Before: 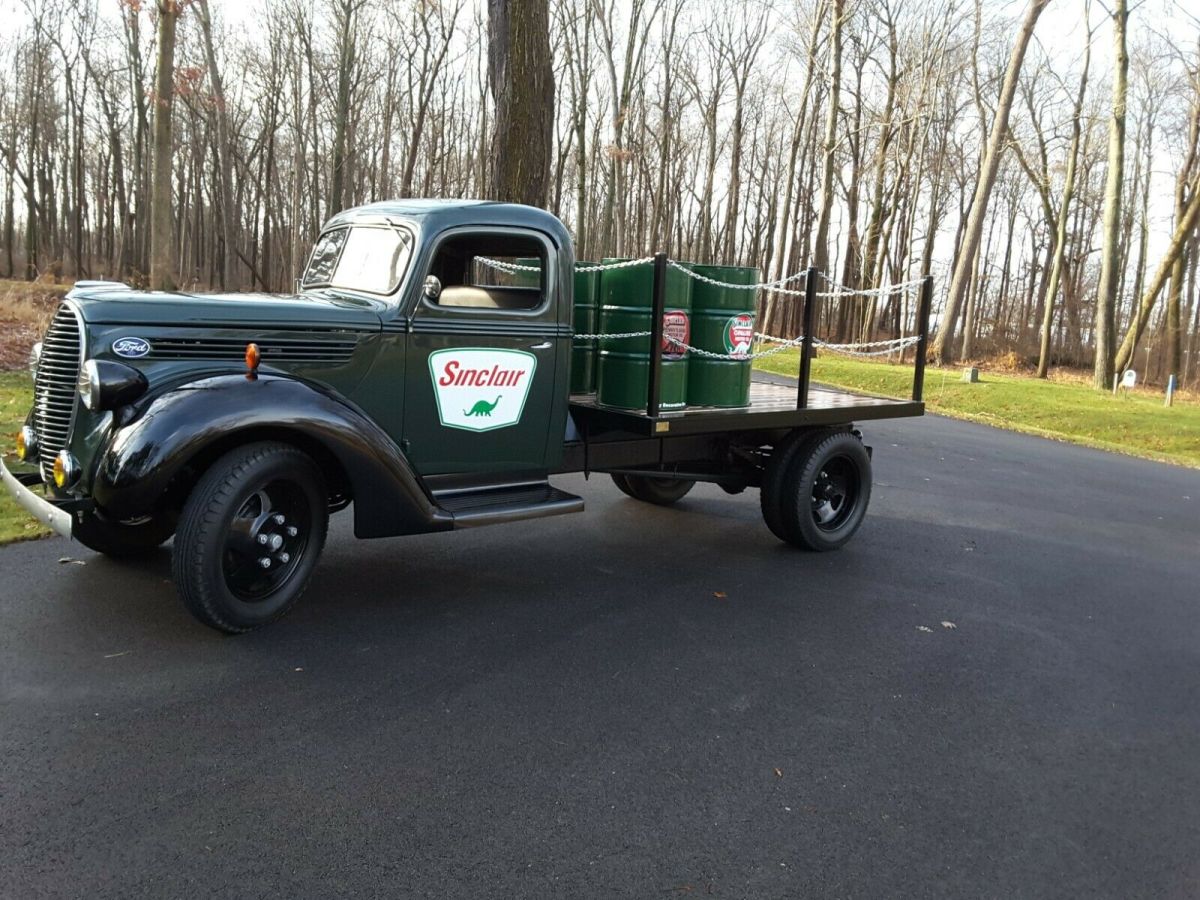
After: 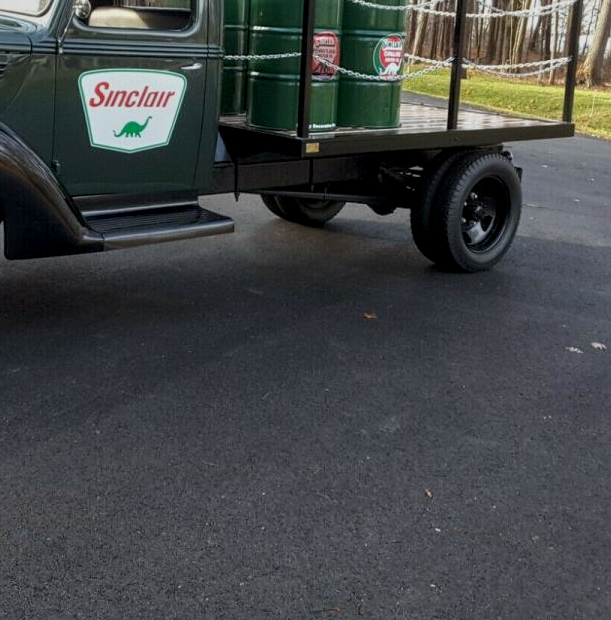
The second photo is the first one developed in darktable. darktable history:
tone equalizer: -8 EV -0.001 EV, -7 EV 0.004 EV, -6 EV -0.012 EV, -5 EV 0.02 EV, -4 EV -0.025 EV, -3 EV 0.02 EV, -2 EV -0.06 EV, -1 EV -0.269 EV, +0 EV -0.571 EV
crop and rotate: left 29.235%, top 31.103%, right 19.835%
local contrast: highlights 98%, shadows 84%, detail 160%, midtone range 0.2
